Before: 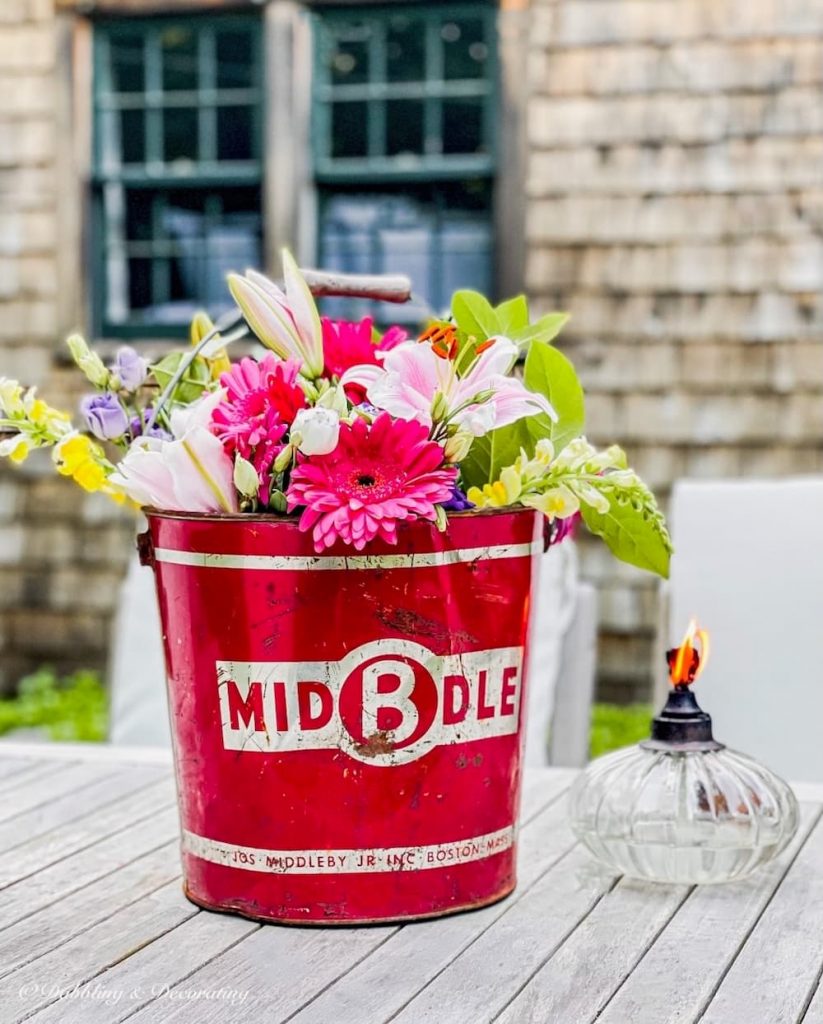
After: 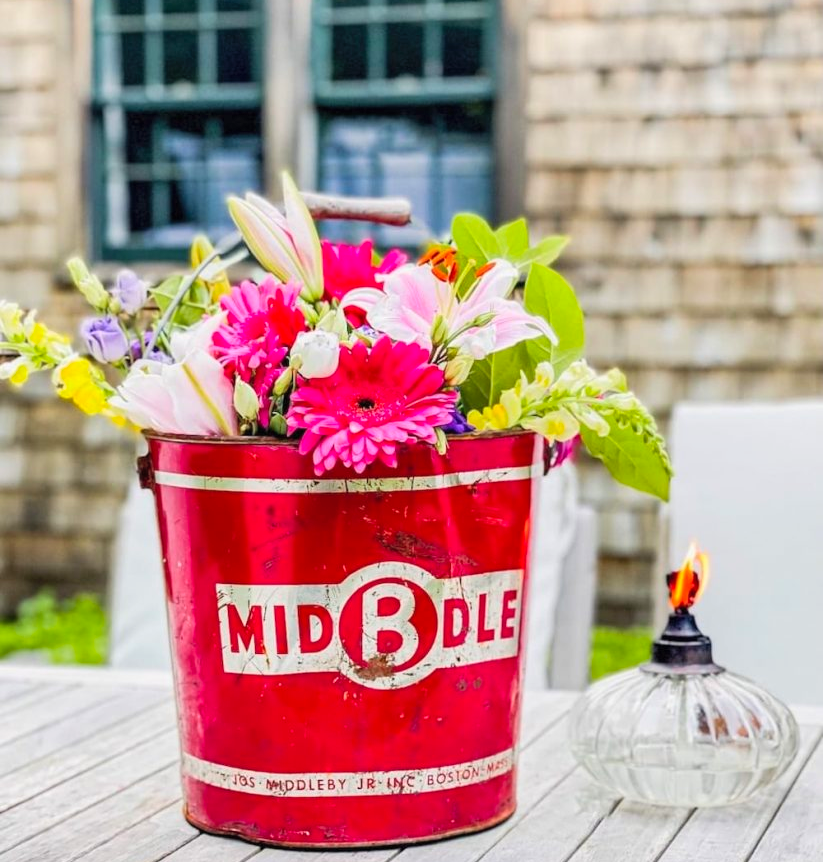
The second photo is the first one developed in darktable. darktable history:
crop: top 7.588%, bottom 8.172%
exposure: black level correction 0, exposure 0 EV, compensate highlight preservation false
contrast brightness saturation: brightness 0.088, saturation 0.195
